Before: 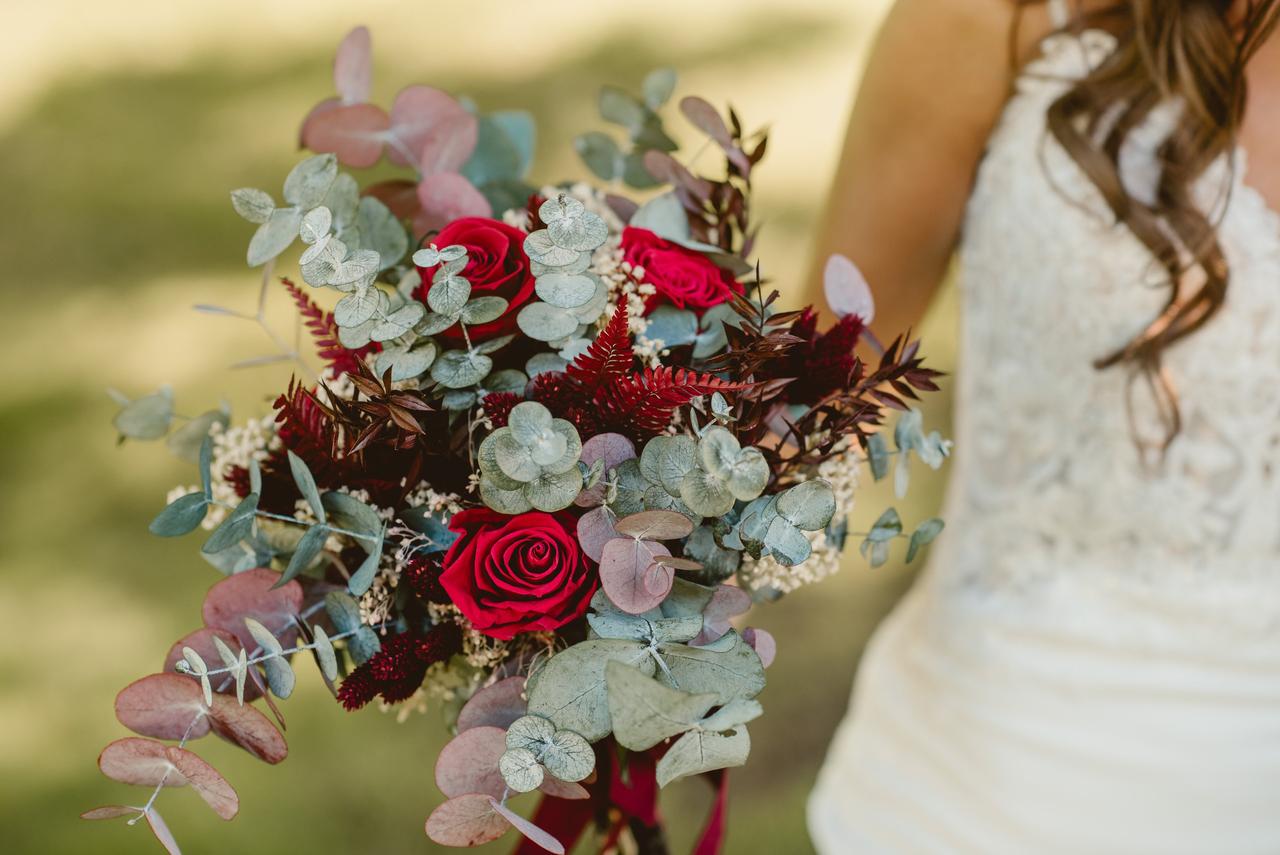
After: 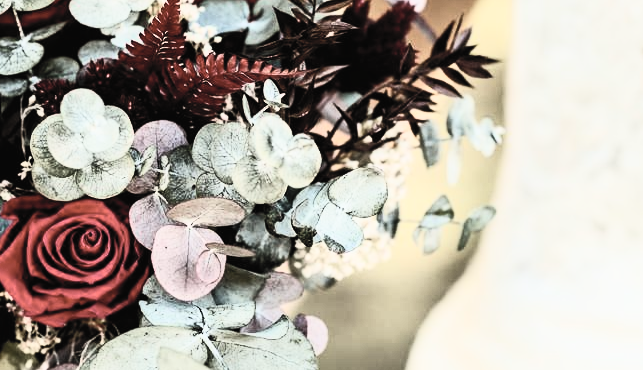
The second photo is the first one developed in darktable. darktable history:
filmic rgb: black relative exposure -5 EV, hardness 2.88, contrast 1.4, highlights saturation mix -30%
crop: left 35.03%, top 36.625%, right 14.663%, bottom 20.057%
contrast brightness saturation: contrast 0.57, brightness 0.57, saturation -0.34
